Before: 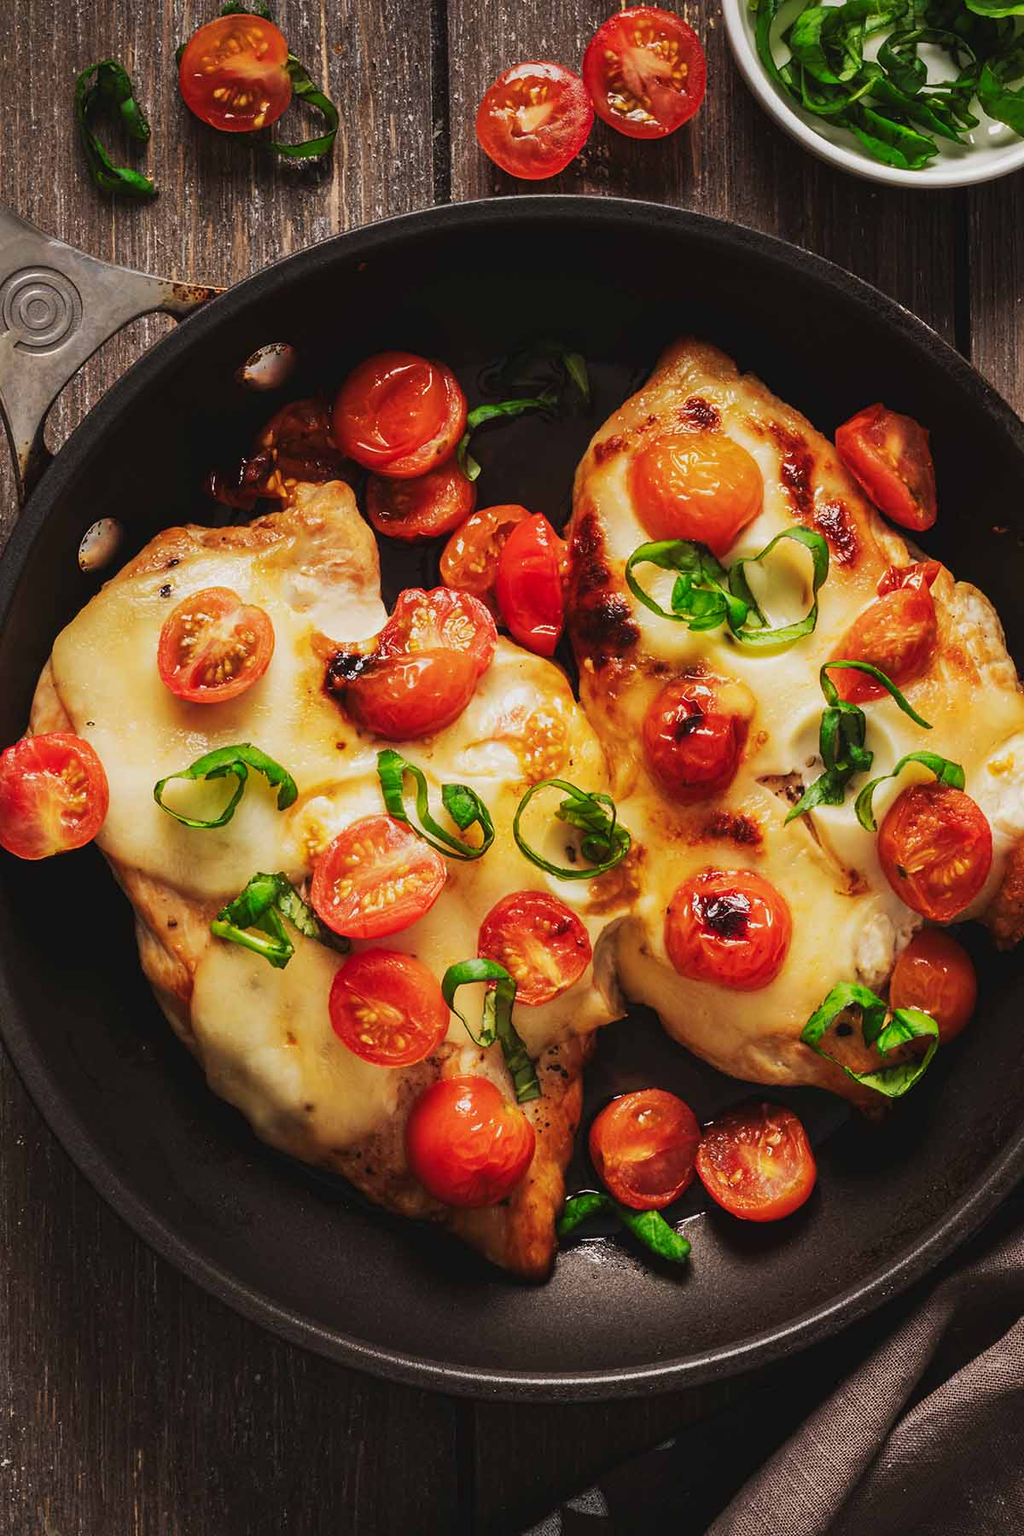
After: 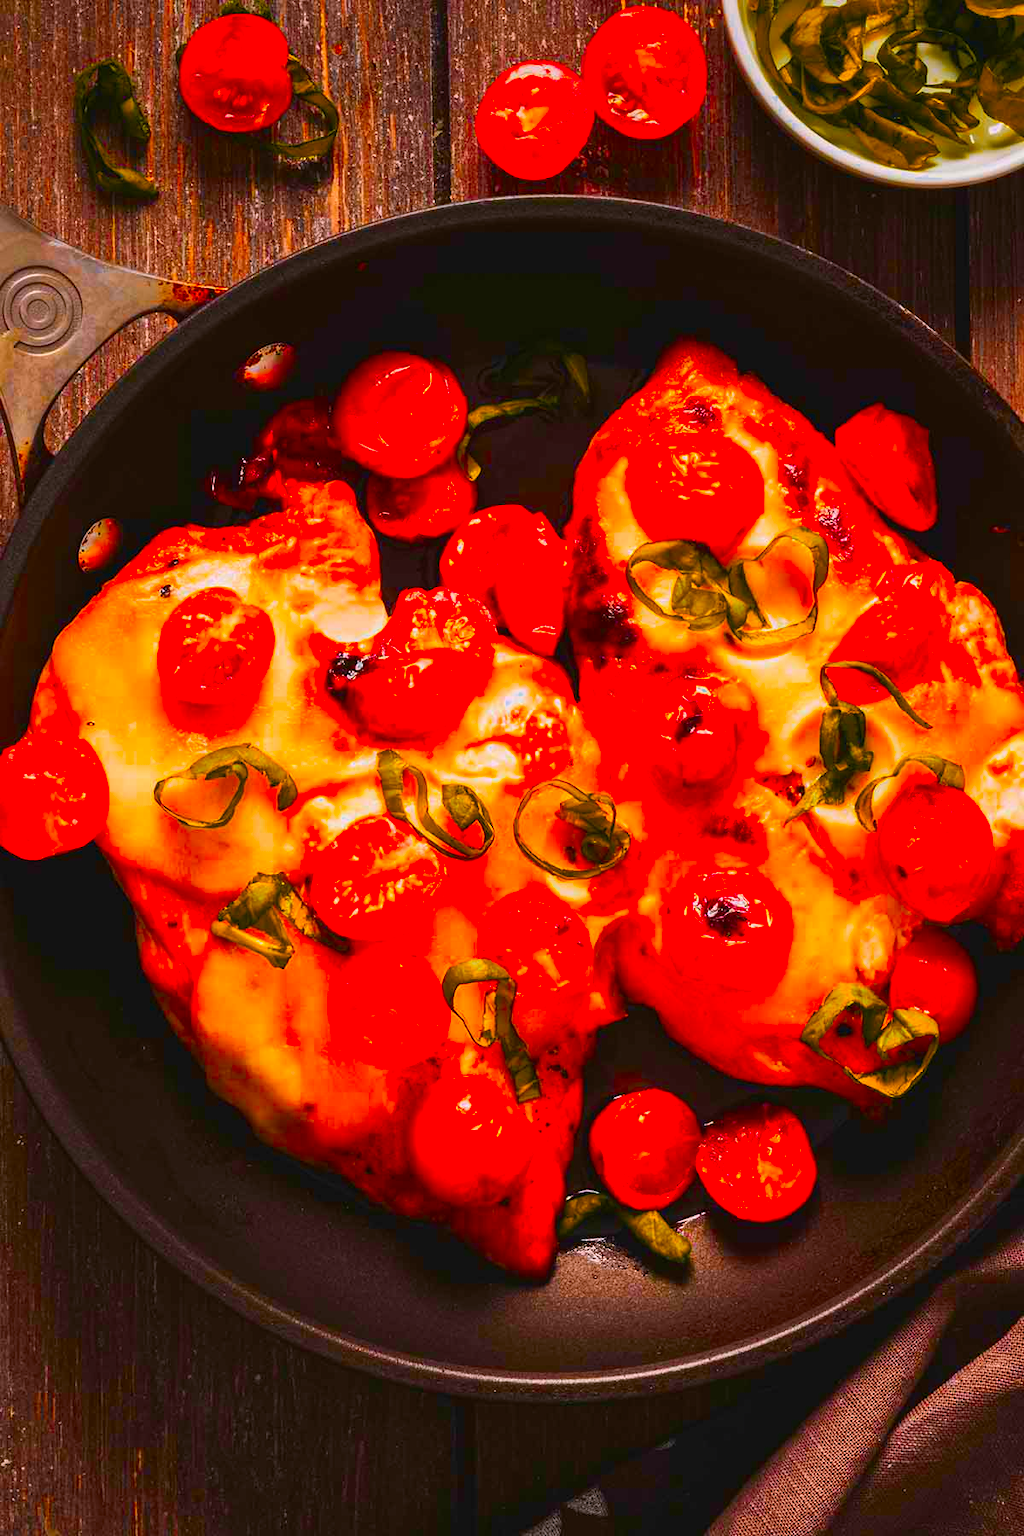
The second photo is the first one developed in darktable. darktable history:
color correction: highlights a* 1.59, highlights b* -1.7, saturation 2.48
color zones: curves: ch0 [(0, 0.499) (0.143, 0.5) (0.286, 0.5) (0.429, 0.476) (0.571, 0.284) (0.714, 0.243) (0.857, 0.449) (1, 0.499)]; ch1 [(0, 0.532) (0.143, 0.645) (0.286, 0.696) (0.429, 0.211) (0.571, 0.504) (0.714, 0.493) (0.857, 0.495) (1, 0.532)]; ch2 [(0, 0.5) (0.143, 0.5) (0.286, 0.427) (0.429, 0.324) (0.571, 0.5) (0.714, 0.5) (0.857, 0.5) (1, 0.5)]
